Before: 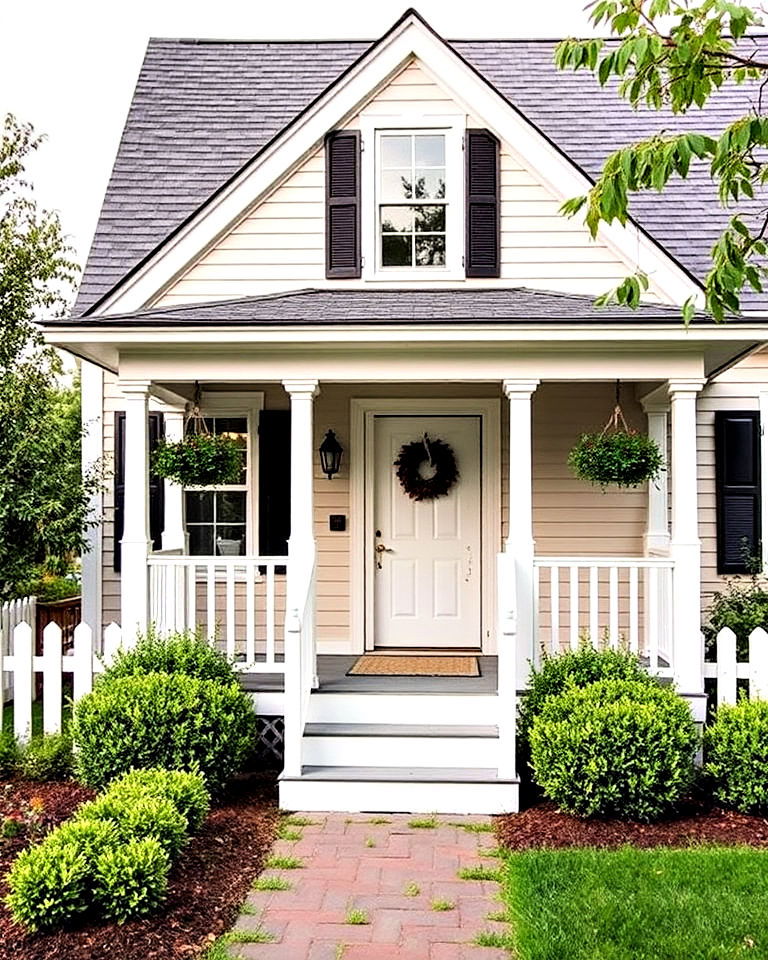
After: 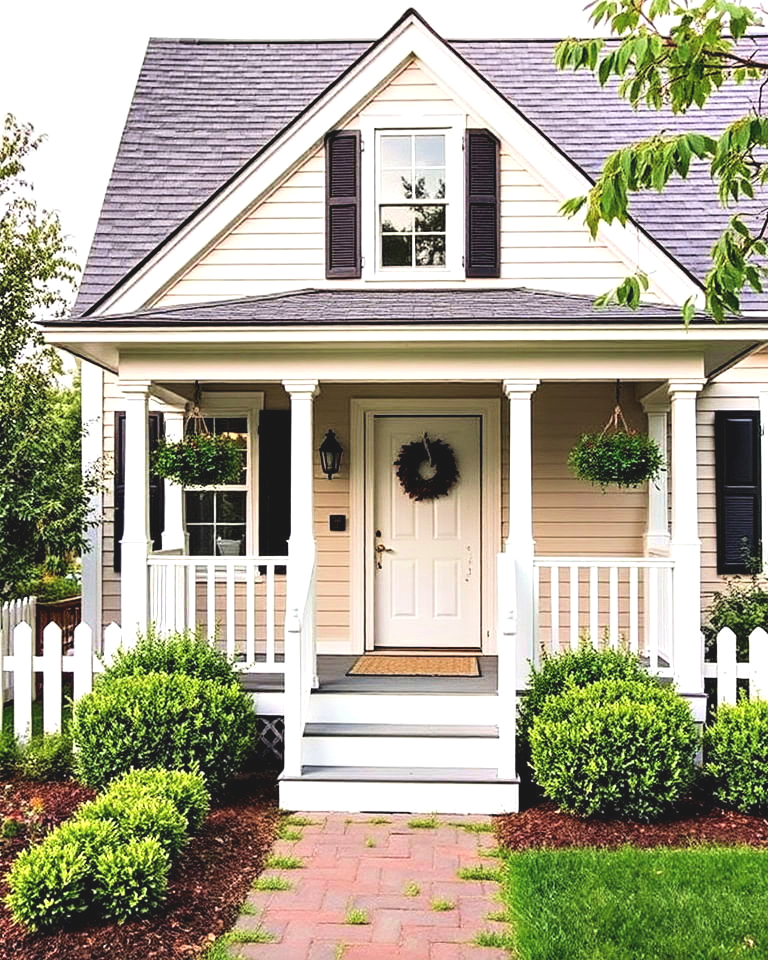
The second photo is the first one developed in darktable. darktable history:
exposure: black level correction -0.009, exposure 0.071 EV, compensate highlight preservation false
velvia: on, module defaults
